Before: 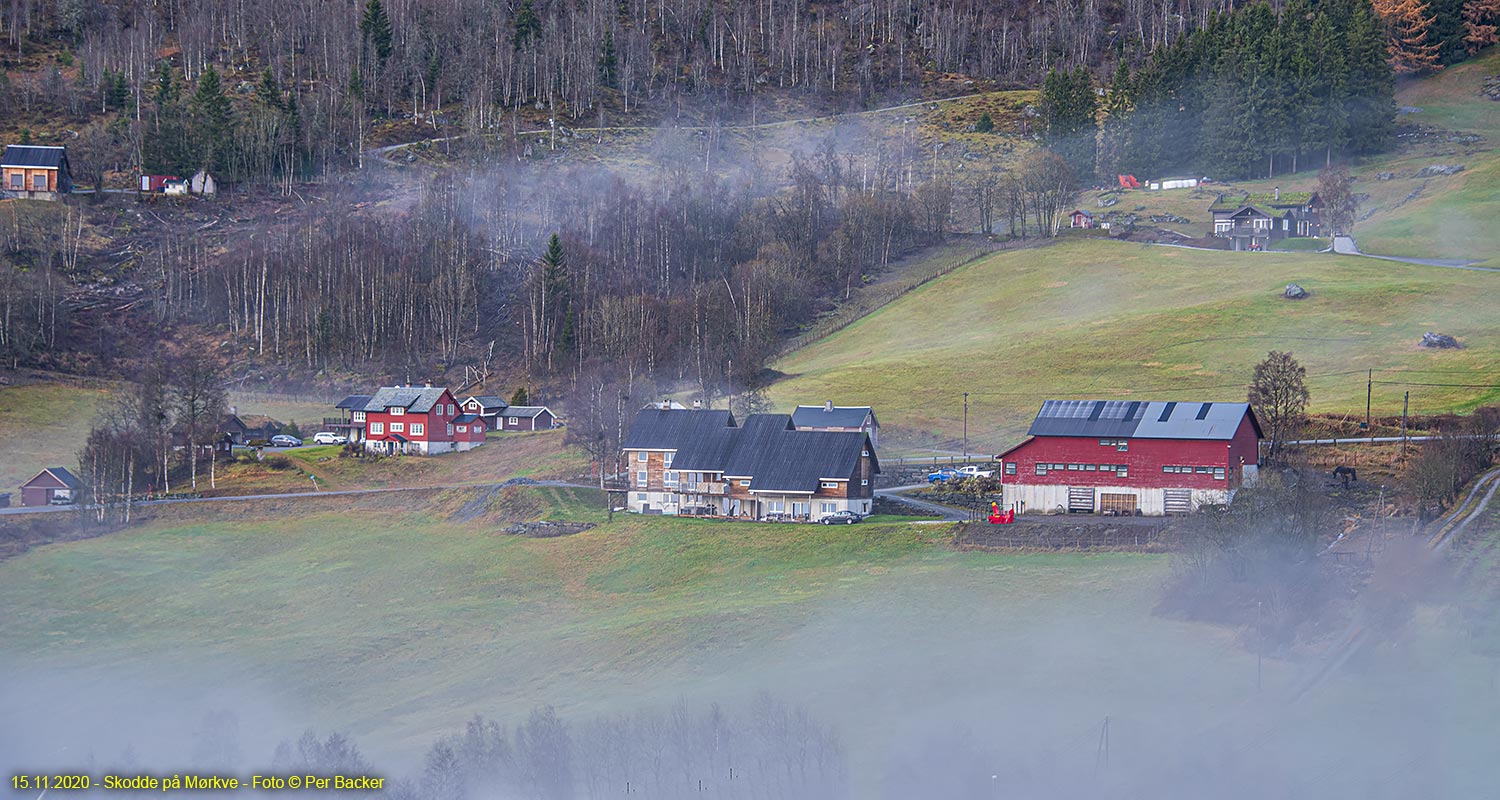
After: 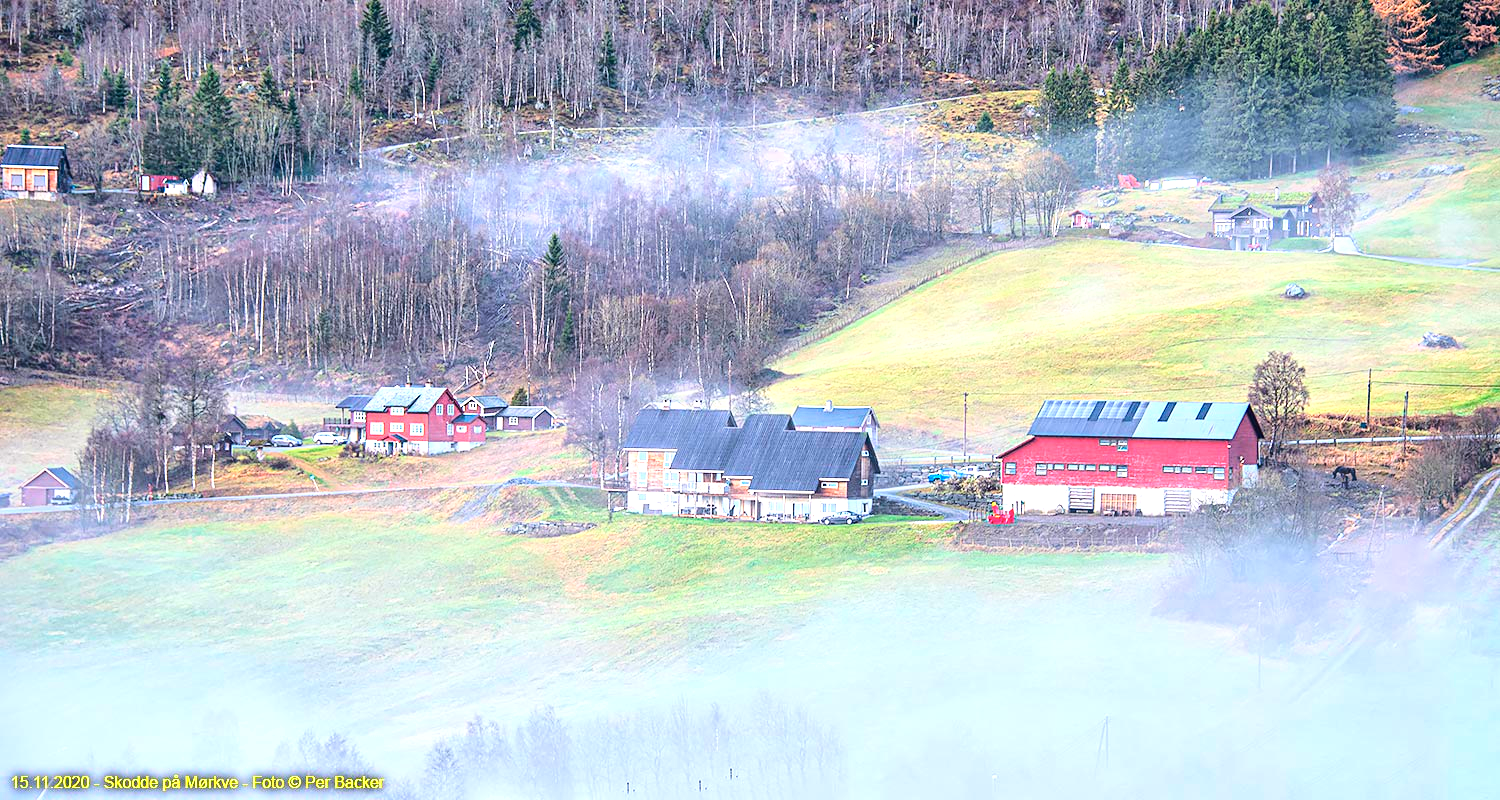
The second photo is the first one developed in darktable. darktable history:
shadows and highlights: radius 44.9, white point adjustment 6.71, compress 79.6%, soften with gaussian
exposure: exposure 0.508 EV, compensate highlight preservation false
base curve: curves: ch0 [(0, 0) (0.028, 0.03) (0.121, 0.232) (0.46, 0.748) (0.859, 0.968) (1, 1)]
